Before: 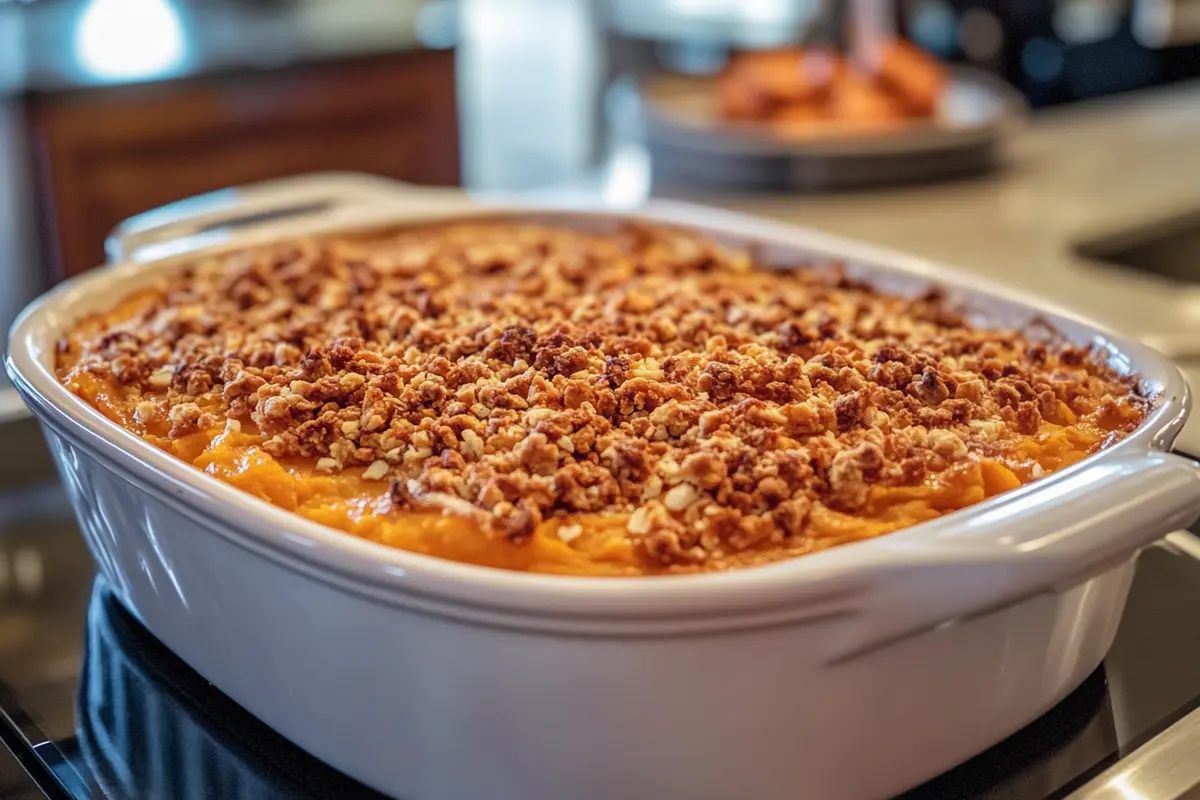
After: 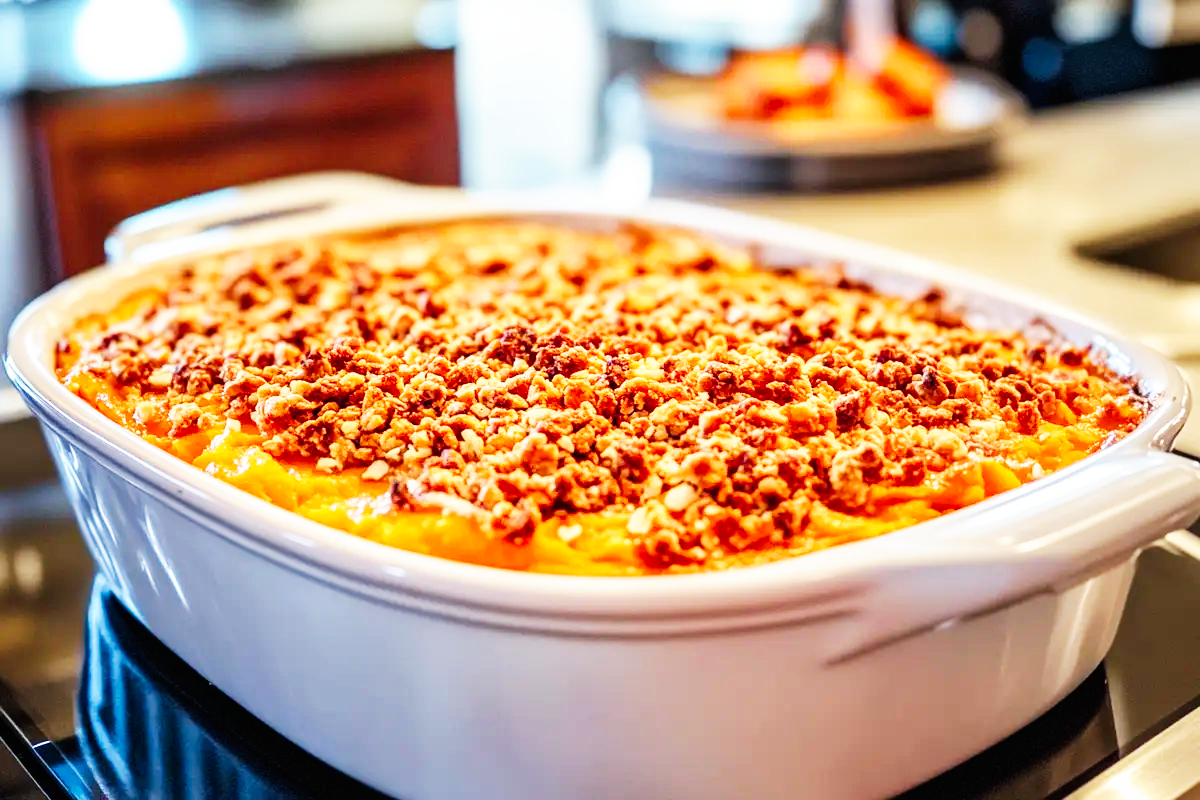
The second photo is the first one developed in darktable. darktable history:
base curve: curves: ch0 [(0, 0) (0.007, 0.004) (0.027, 0.03) (0.046, 0.07) (0.207, 0.54) (0.442, 0.872) (0.673, 0.972) (1, 1)], preserve colors none
color correction: saturation 1.1
